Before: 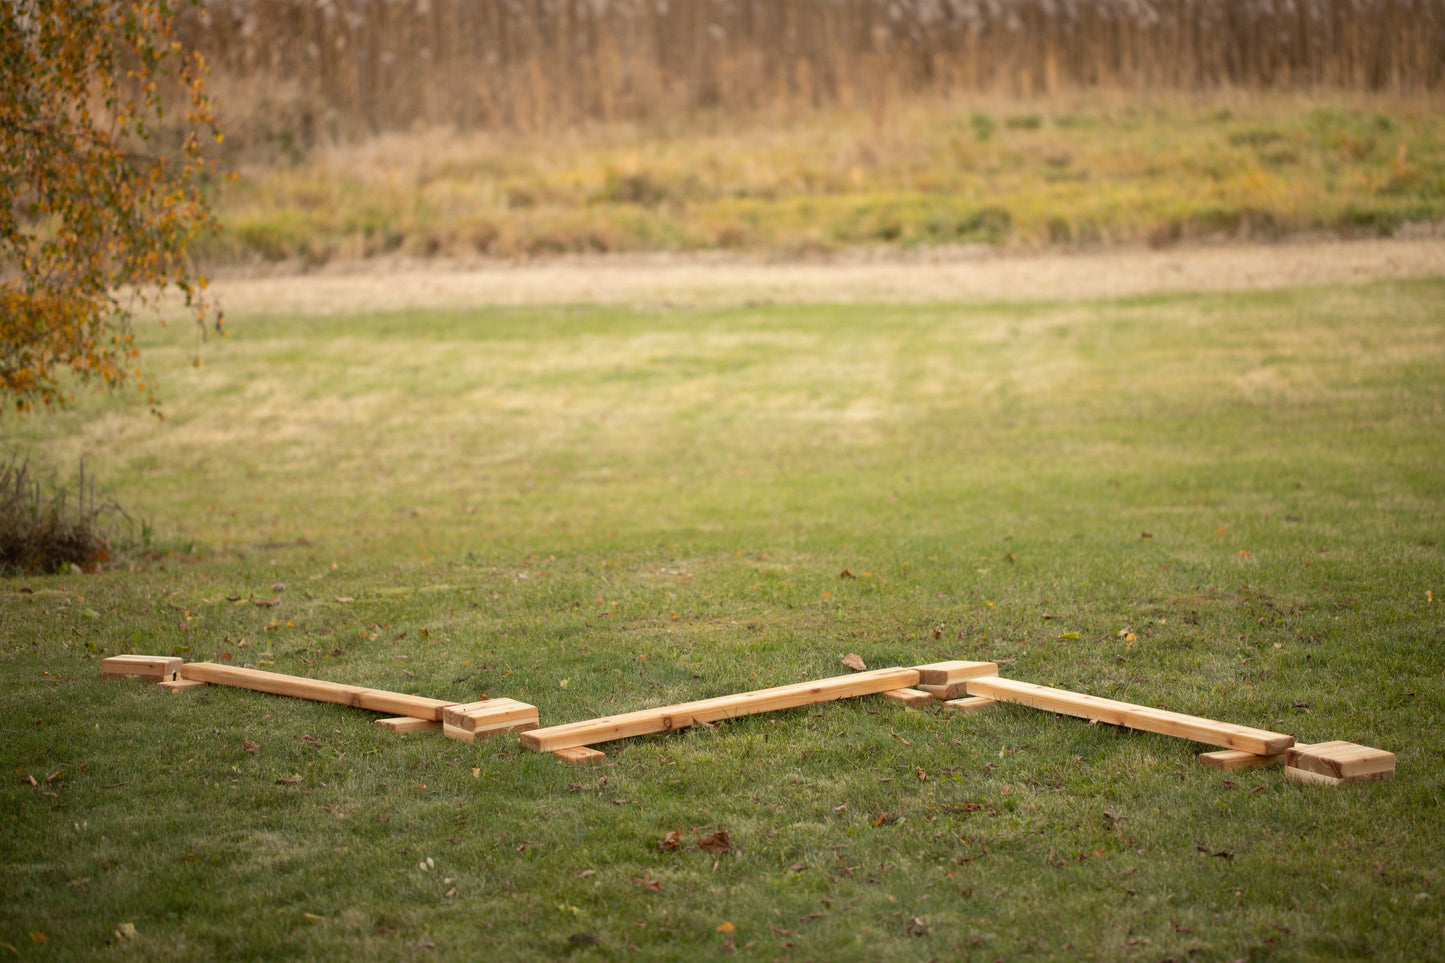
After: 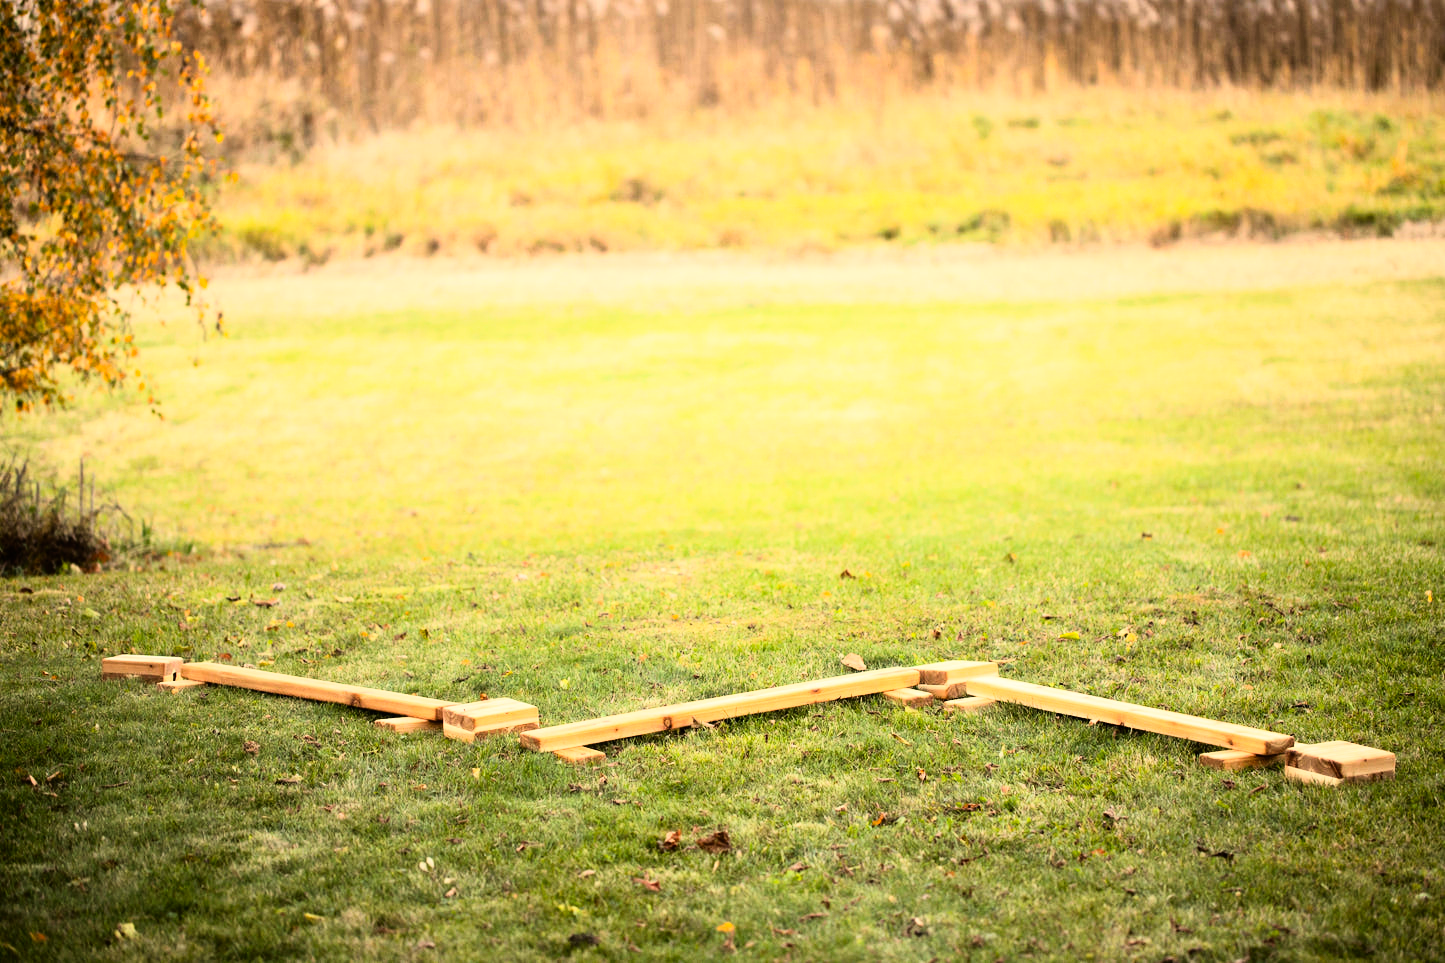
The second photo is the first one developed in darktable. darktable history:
rgb curve: curves: ch0 [(0, 0) (0.21, 0.15) (0.24, 0.21) (0.5, 0.75) (0.75, 0.96) (0.89, 0.99) (1, 1)]; ch1 [(0, 0.02) (0.21, 0.13) (0.25, 0.2) (0.5, 0.67) (0.75, 0.9) (0.89, 0.97) (1, 1)]; ch2 [(0, 0.02) (0.21, 0.13) (0.25, 0.2) (0.5, 0.67) (0.75, 0.9) (0.89, 0.97) (1, 1)], compensate middle gray true
color contrast: green-magenta contrast 1.2, blue-yellow contrast 1.2
